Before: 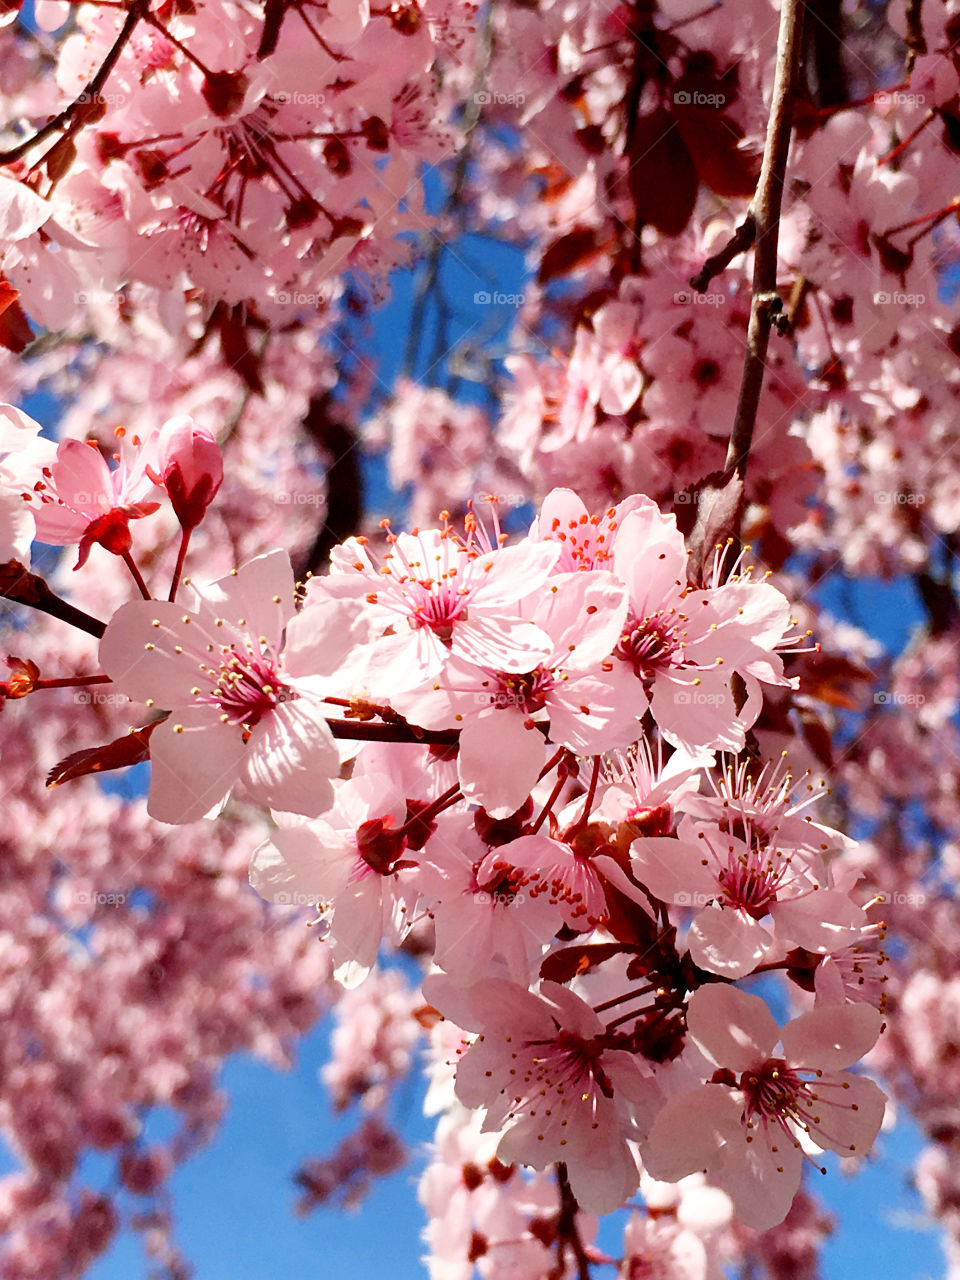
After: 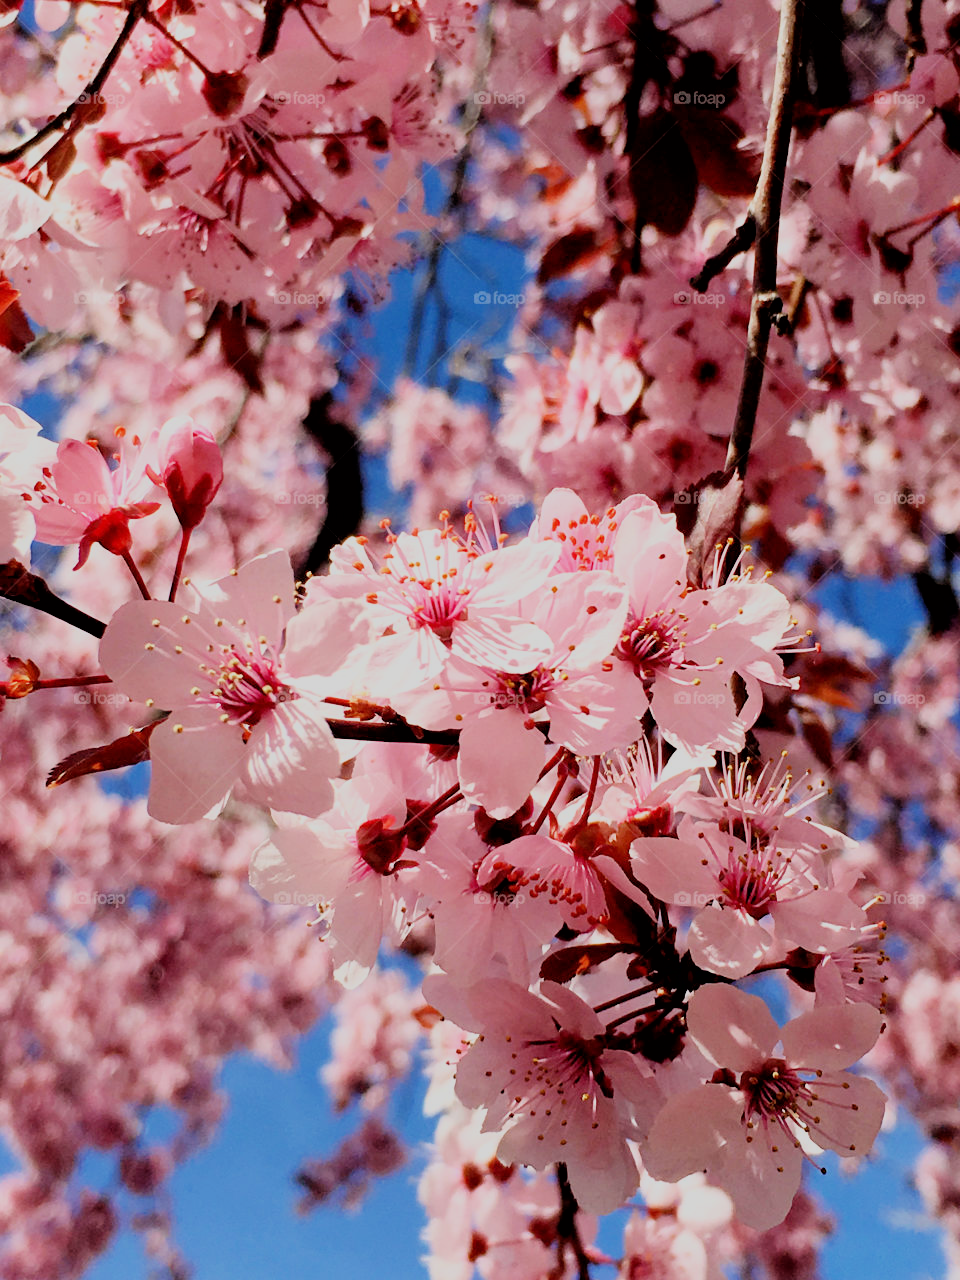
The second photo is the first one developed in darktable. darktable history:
filmic rgb: black relative exposure -4.28 EV, white relative exposure 4.56 EV, hardness 2.39, contrast 1.053, color science v6 (2022)
